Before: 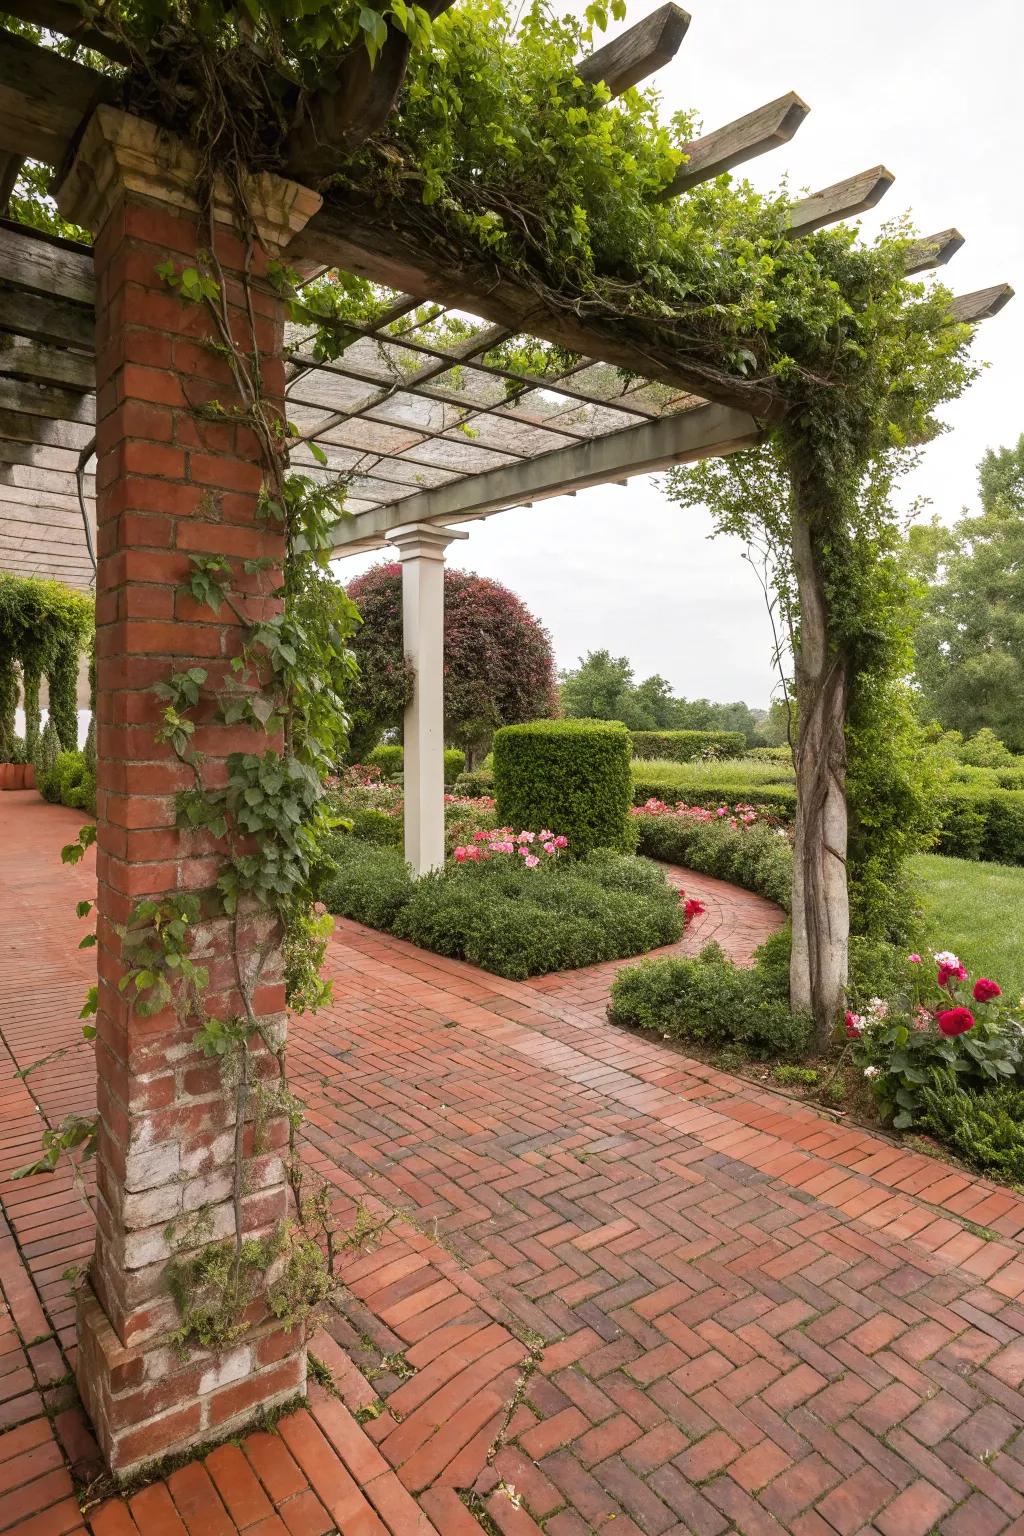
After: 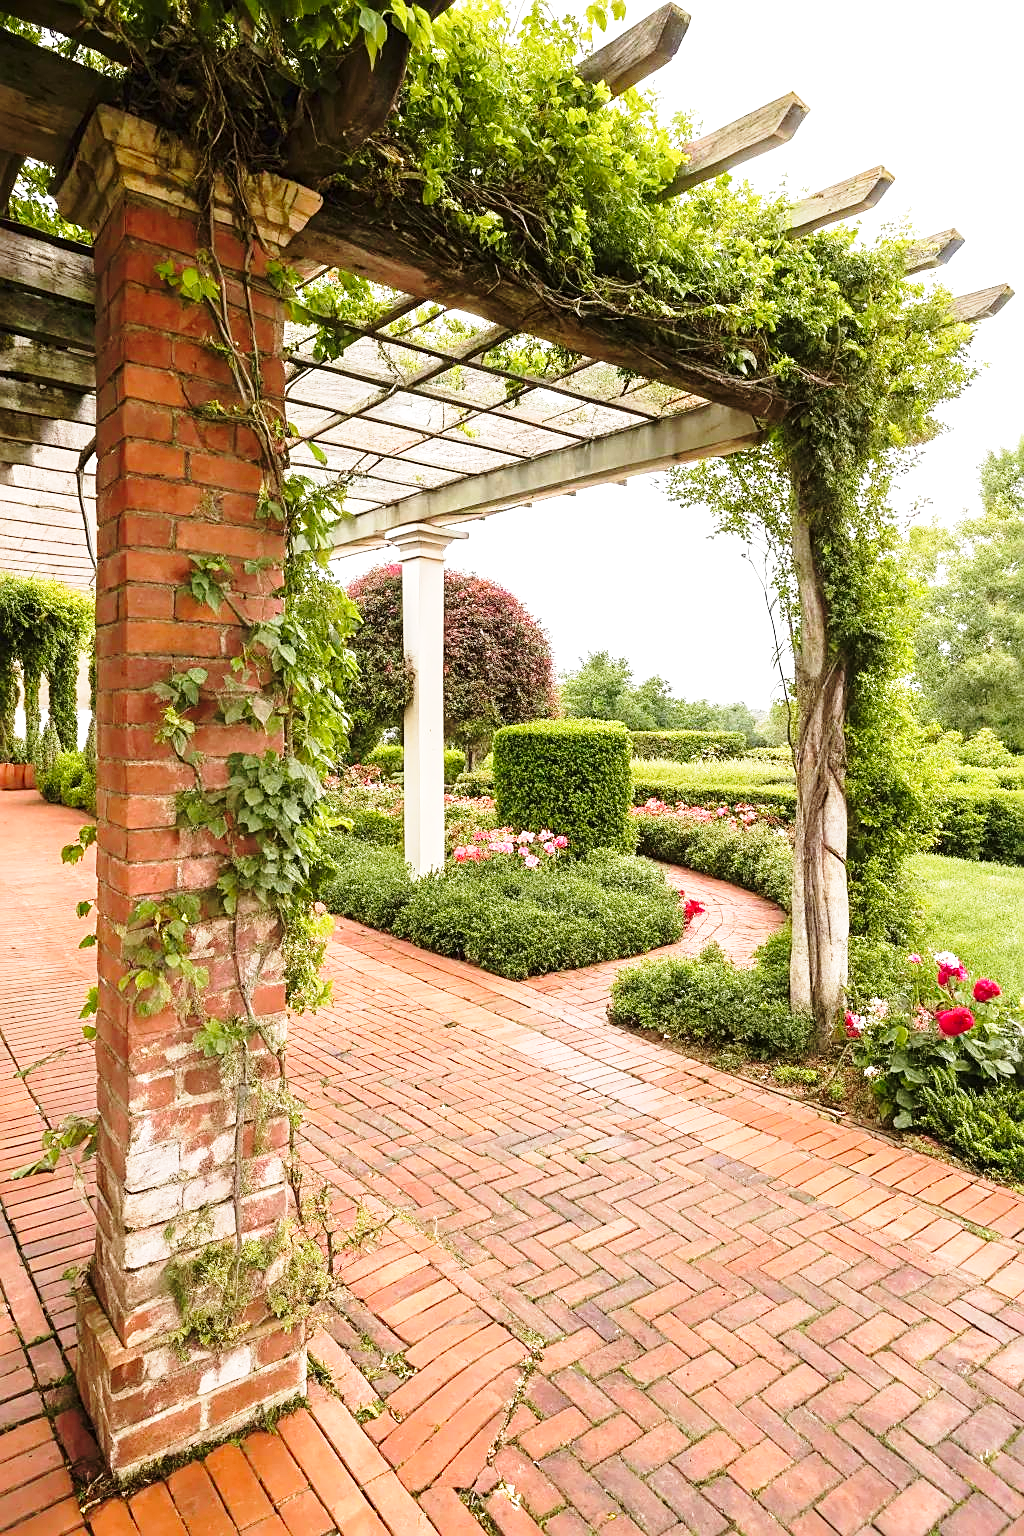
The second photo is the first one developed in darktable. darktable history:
exposure: exposure 0.496 EV, compensate highlight preservation false
sharpen: on, module defaults
velvia: on, module defaults
base curve: curves: ch0 [(0, 0) (0.028, 0.03) (0.121, 0.232) (0.46, 0.748) (0.859, 0.968) (1, 1)], preserve colors none
